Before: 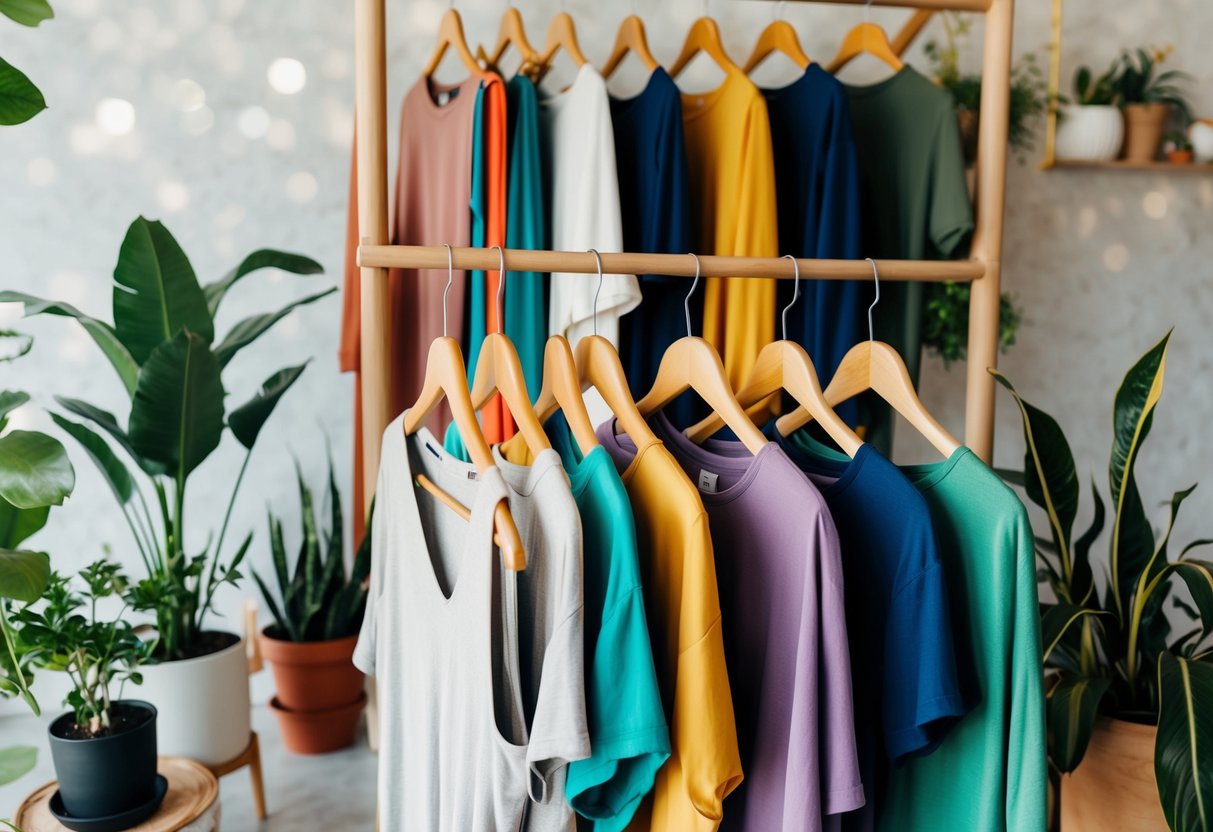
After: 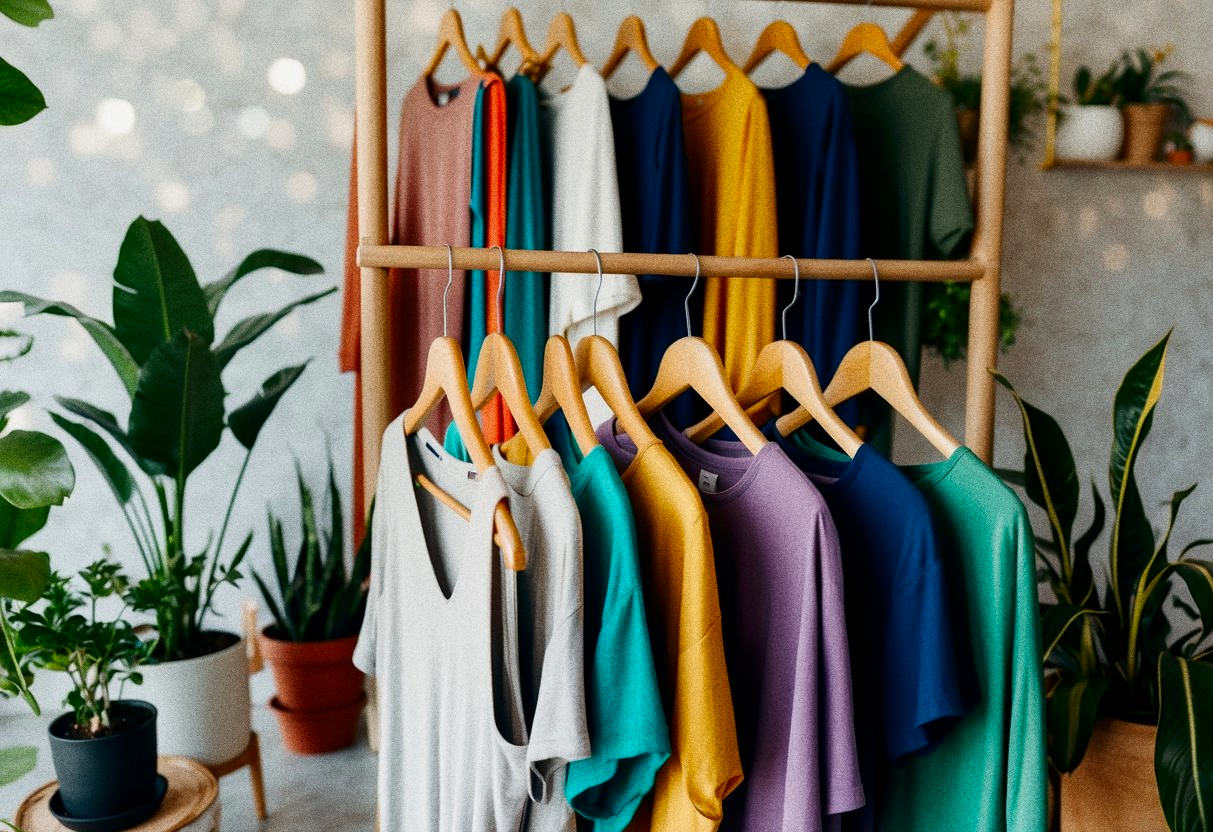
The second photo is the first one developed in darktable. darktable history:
contrast brightness saturation: contrast 0.07, brightness -0.14, saturation 0.11
grain: coarseness 0.09 ISO, strength 40%
